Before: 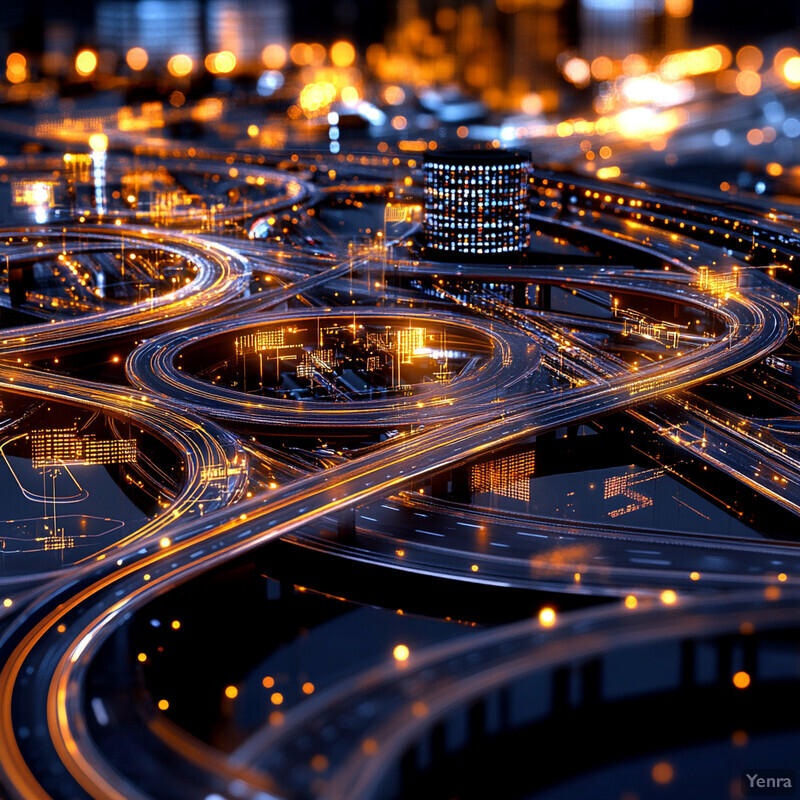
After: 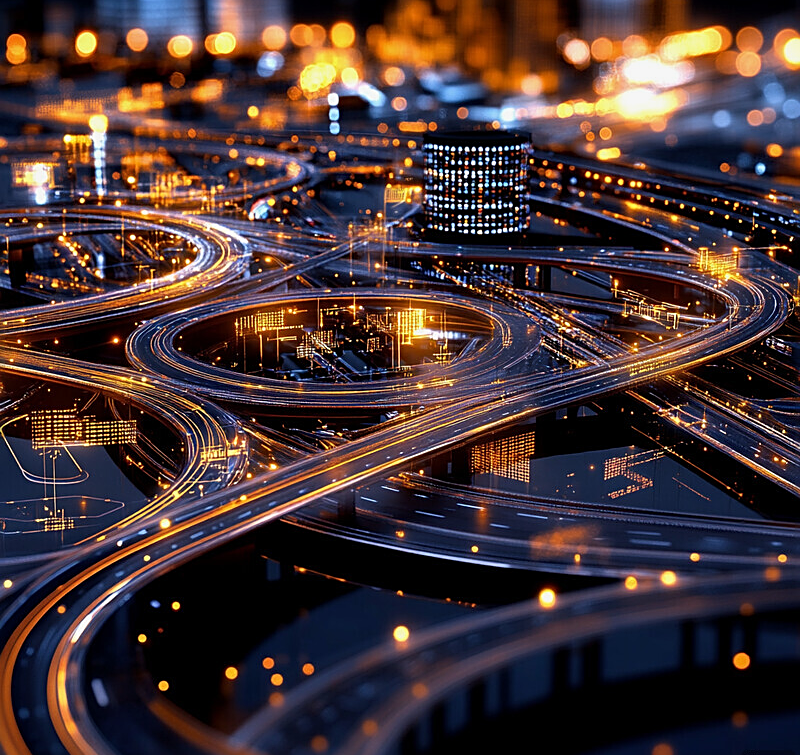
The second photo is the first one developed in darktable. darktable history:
exposure: exposure -0.116 EV, compensate exposure bias true, compensate highlight preservation false
sharpen: on, module defaults
crop and rotate: top 2.466%, bottom 3.122%
